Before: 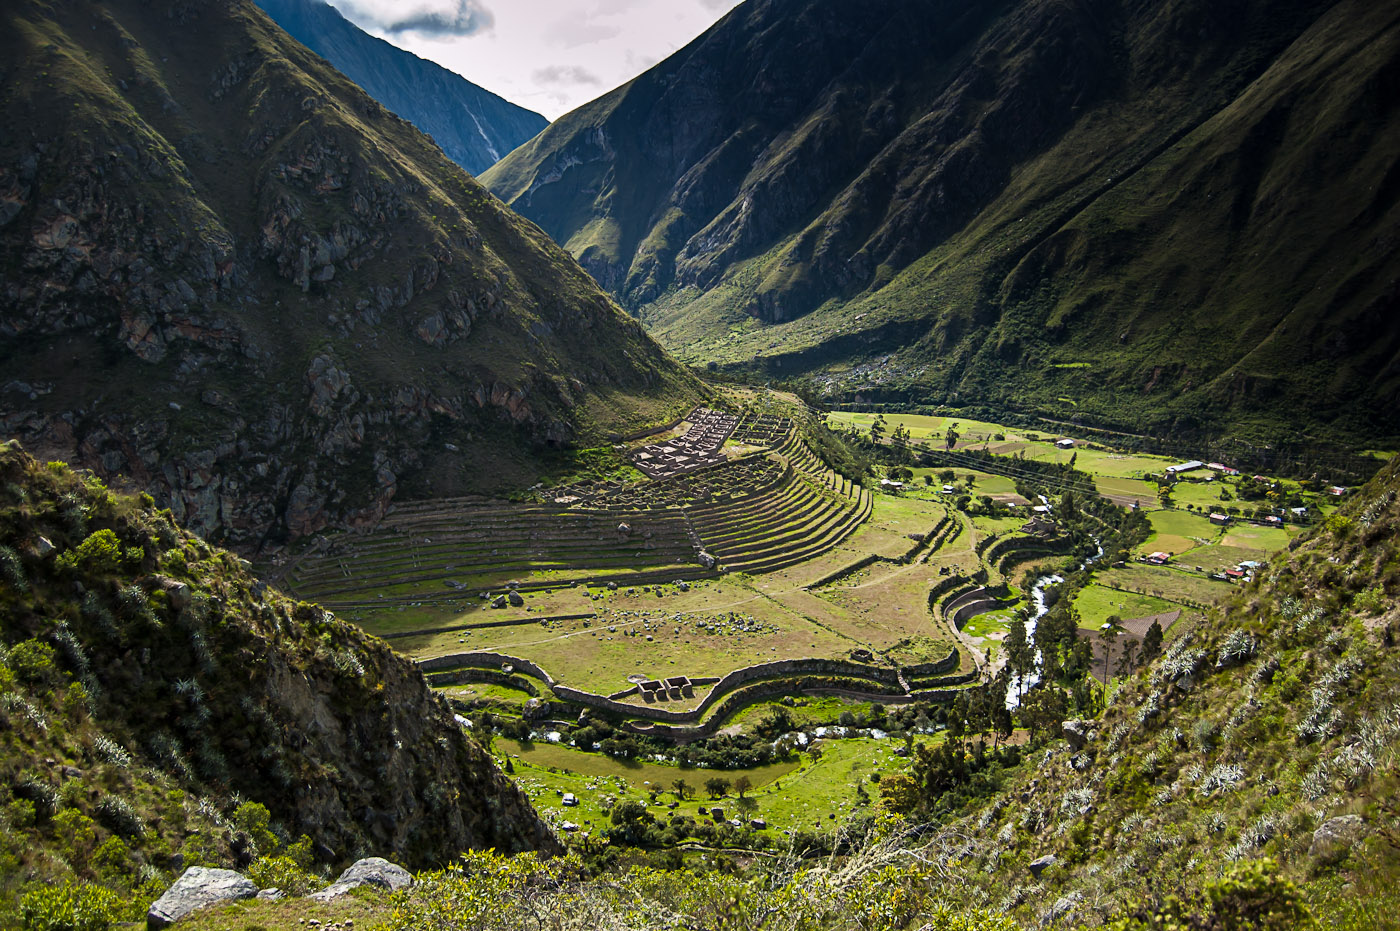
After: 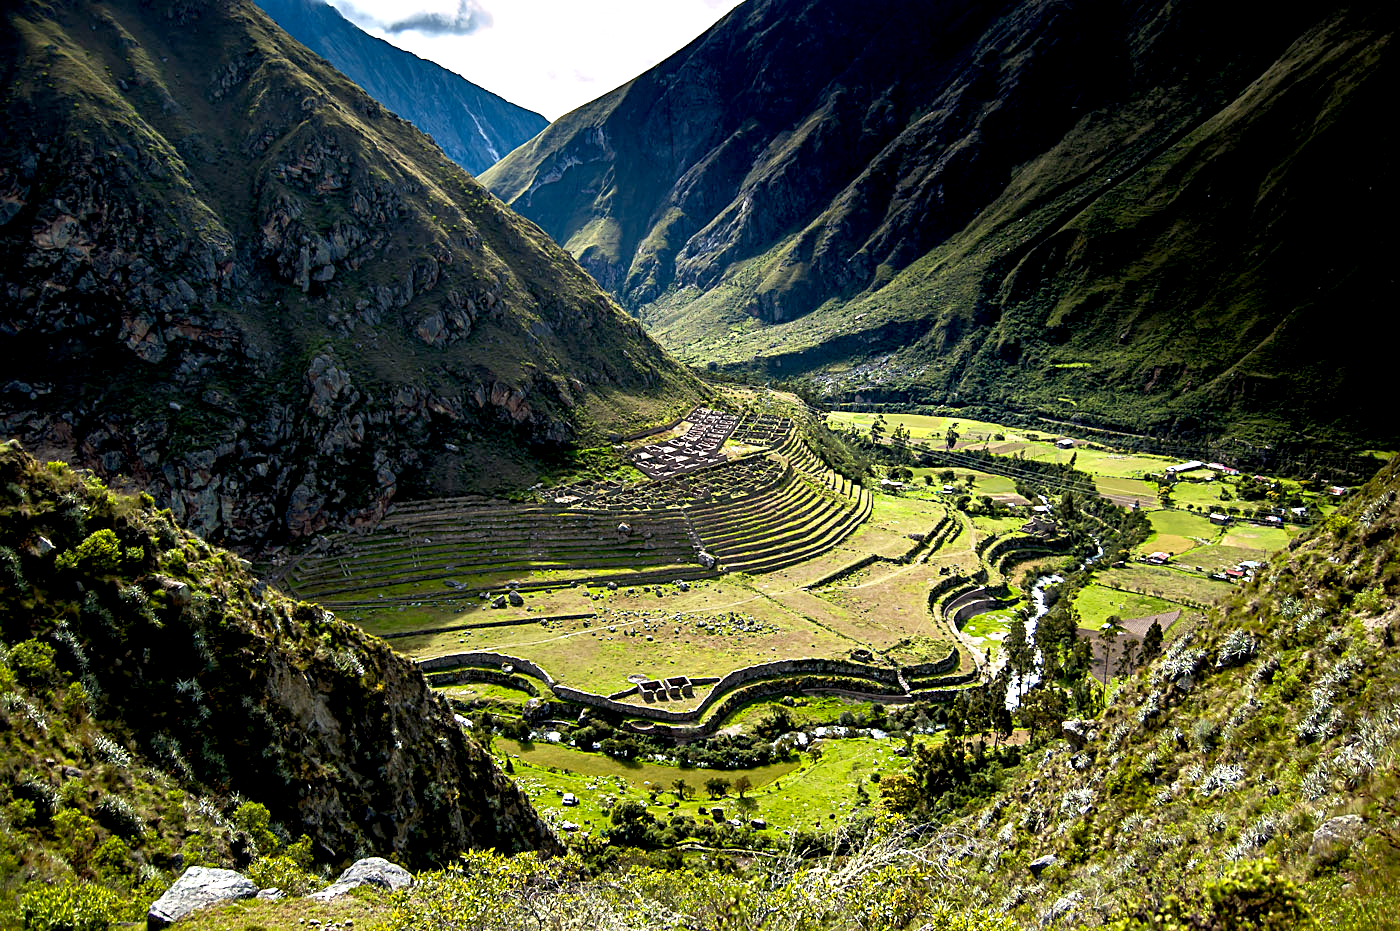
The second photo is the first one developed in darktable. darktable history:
color balance rgb: on, module defaults
exposure: black level correction 0.012, exposure 0.7 EV, compensate exposure bias true, compensate highlight preservation false
sharpen: amount 0.2
white balance: red 0.986, blue 1.01
